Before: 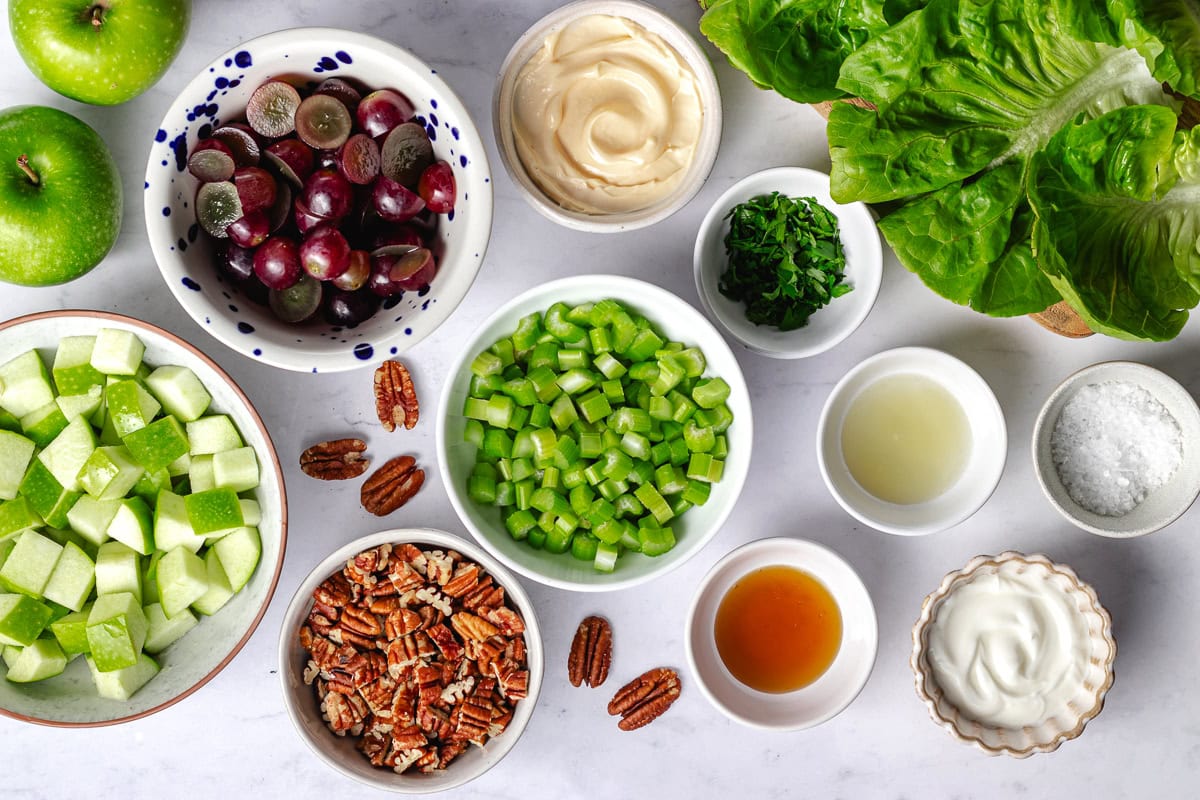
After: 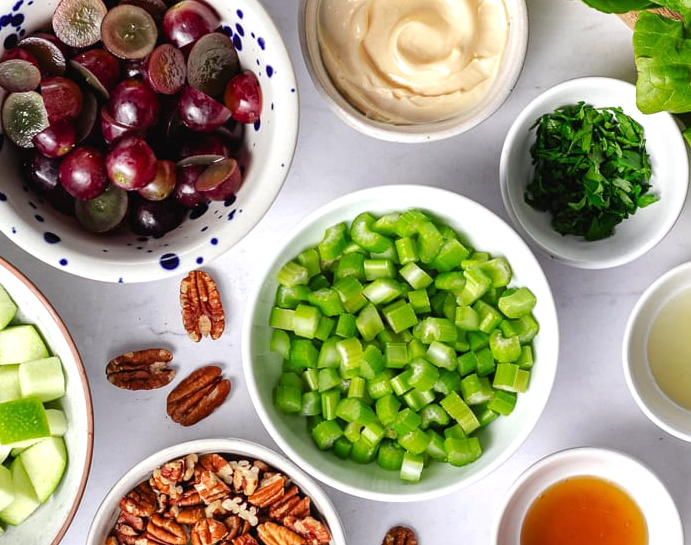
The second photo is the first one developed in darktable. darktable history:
crop: left 16.233%, top 11.265%, right 26.159%, bottom 20.54%
exposure: exposure 0.202 EV, compensate highlight preservation false
